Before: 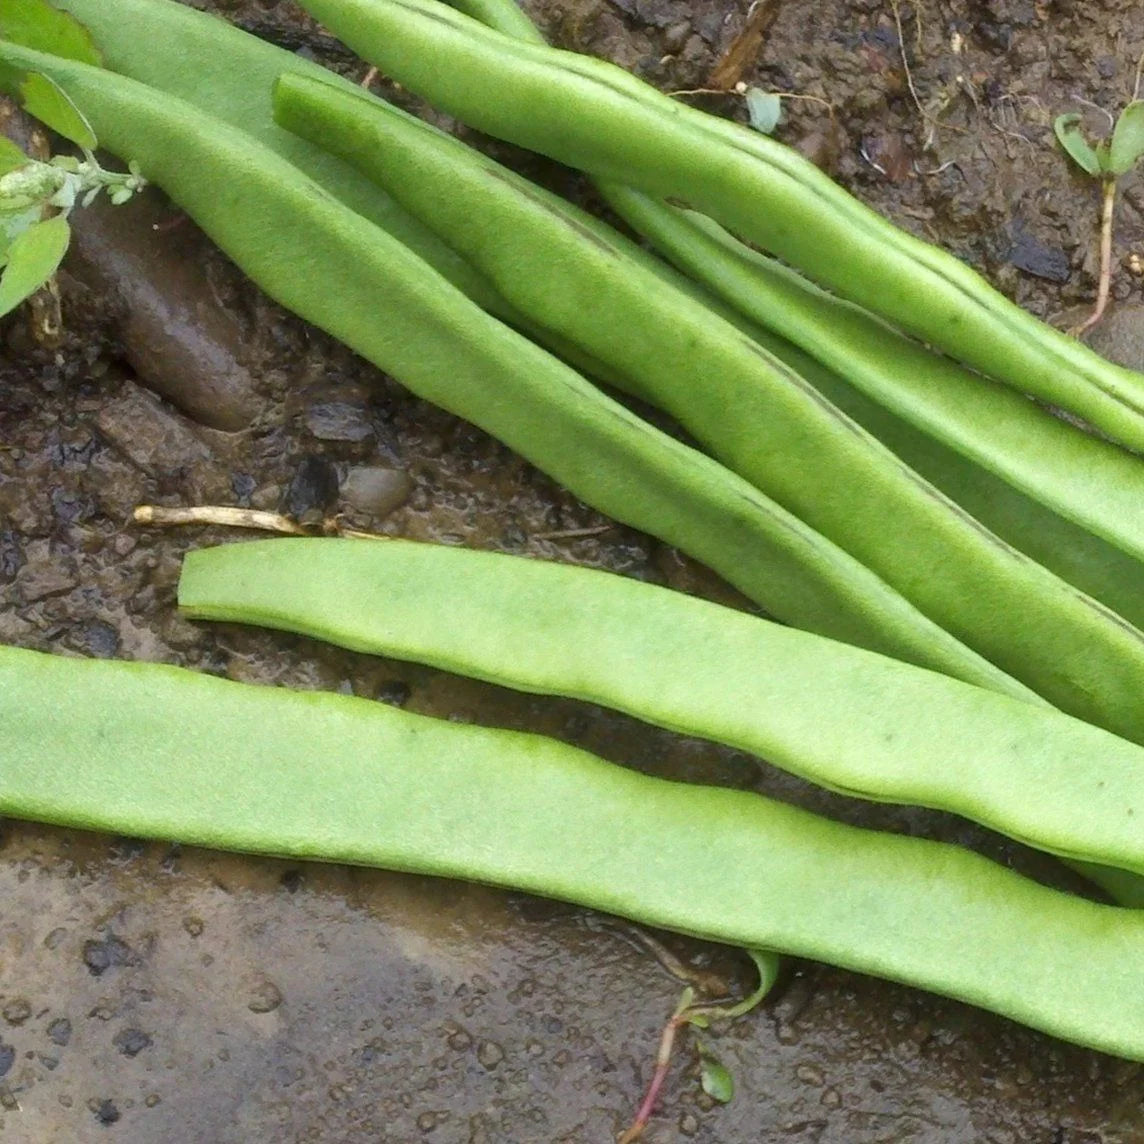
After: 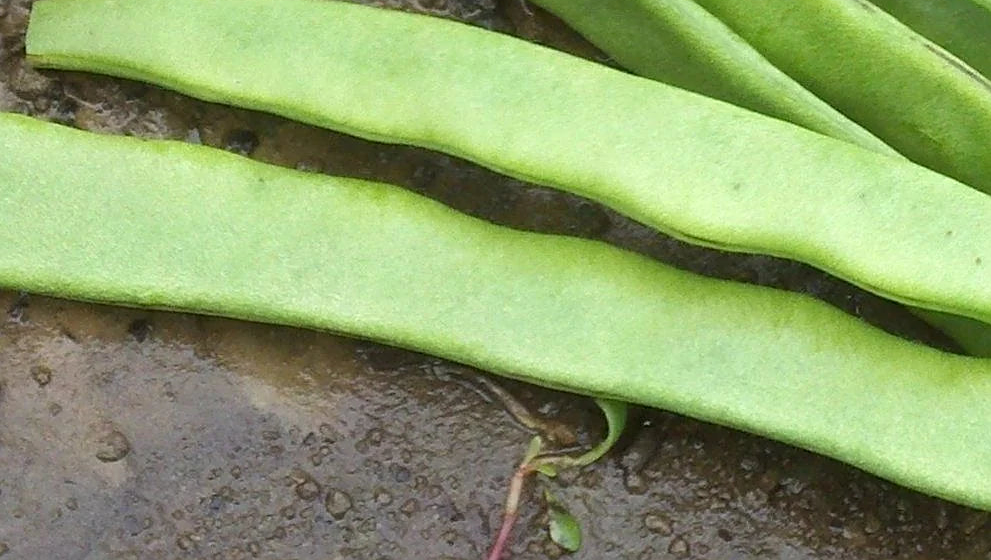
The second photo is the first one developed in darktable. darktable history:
crop and rotate: left 13.29%, top 48.212%, bottom 2.798%
sharpen: on, module defaults
tone equalizer: mask exposure compensation -0.496 EV
